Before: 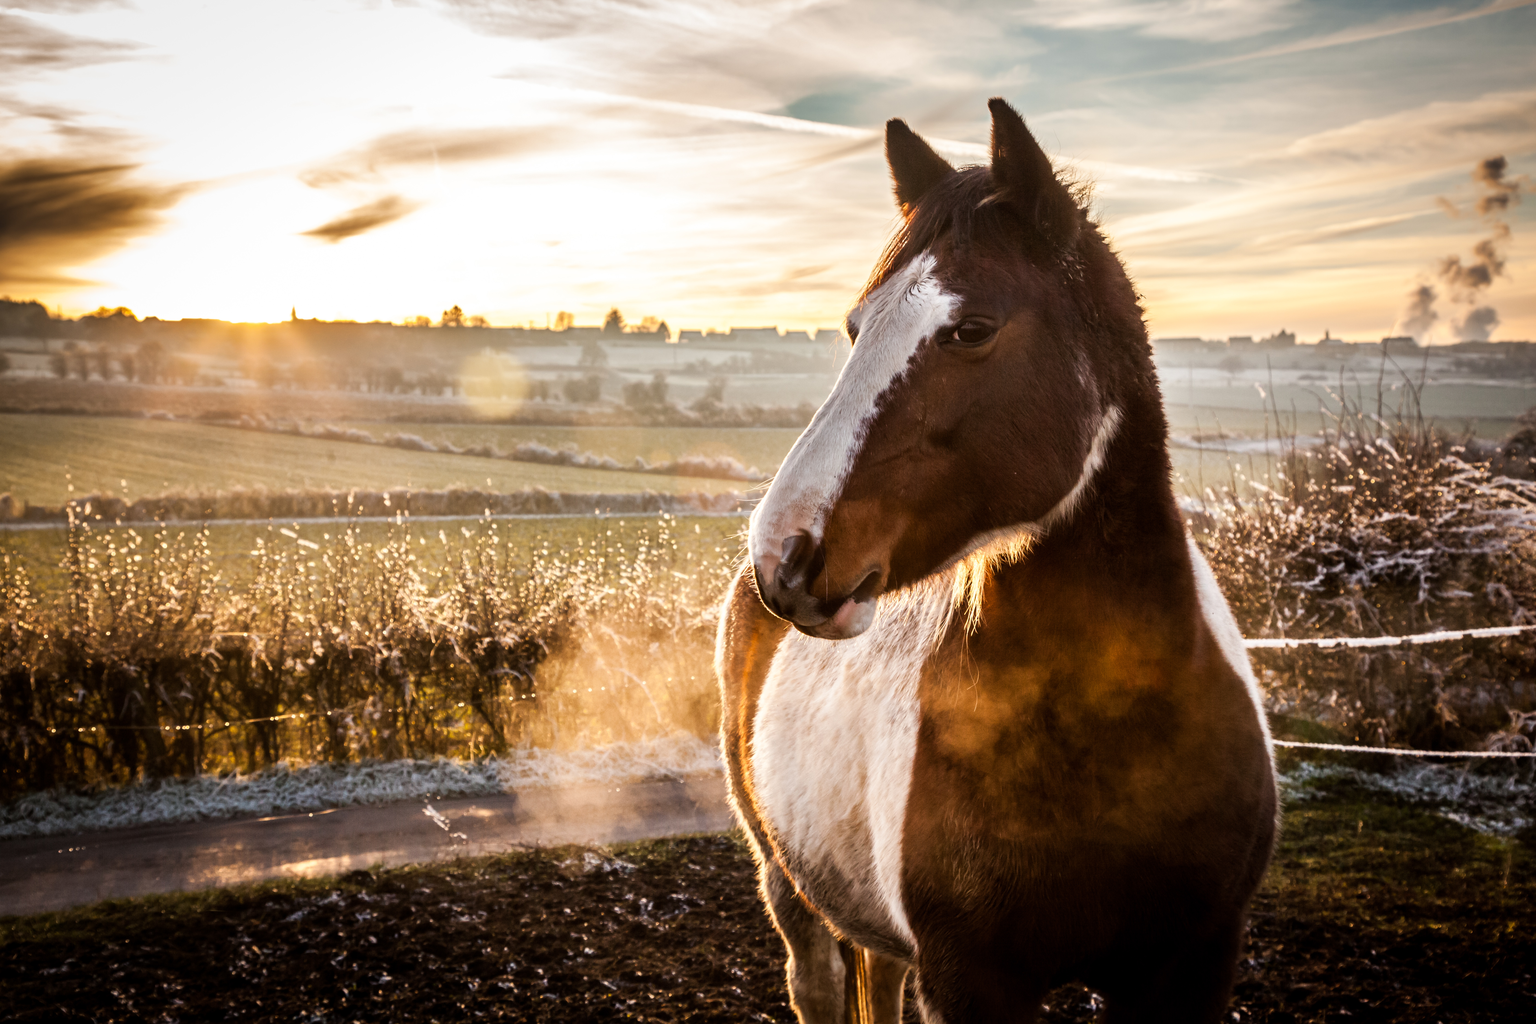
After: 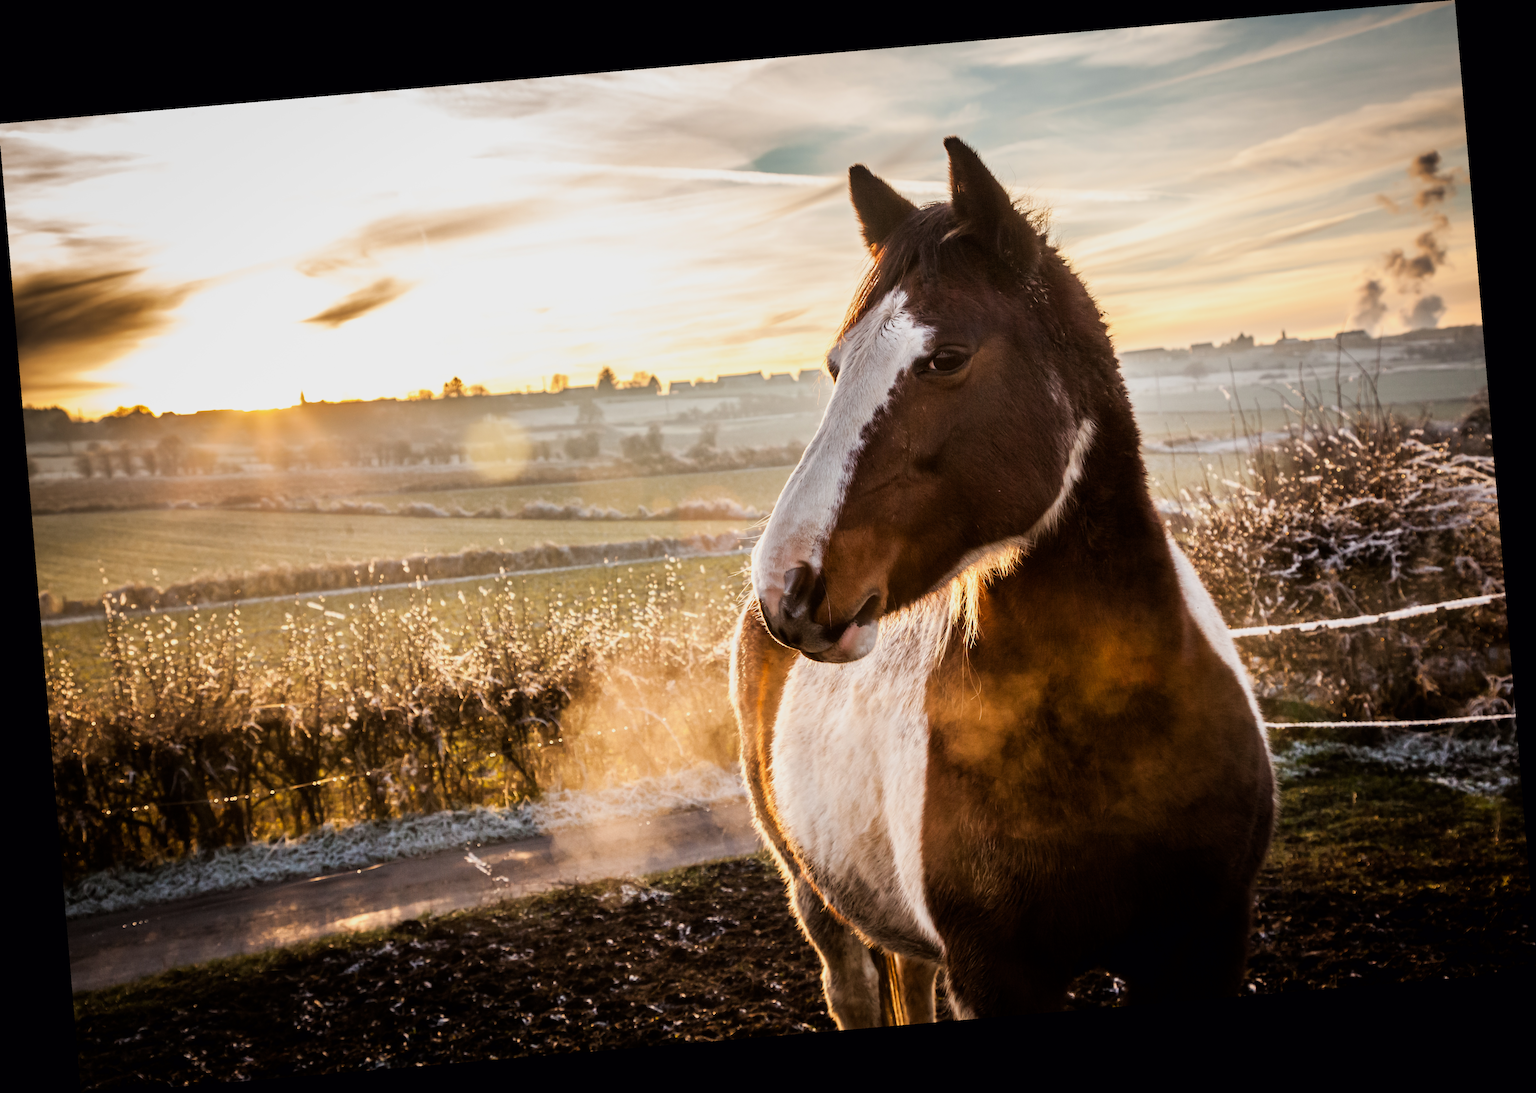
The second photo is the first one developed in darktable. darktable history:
rotate and perspective: rotation -4.86°, automatic cropping off
crop and rotate: left 0.126%
filmic rgb: black relative exposure -11.35 EV, white relative exposure 3.22 EV, hardness 6.76, color science v6 (2022)
